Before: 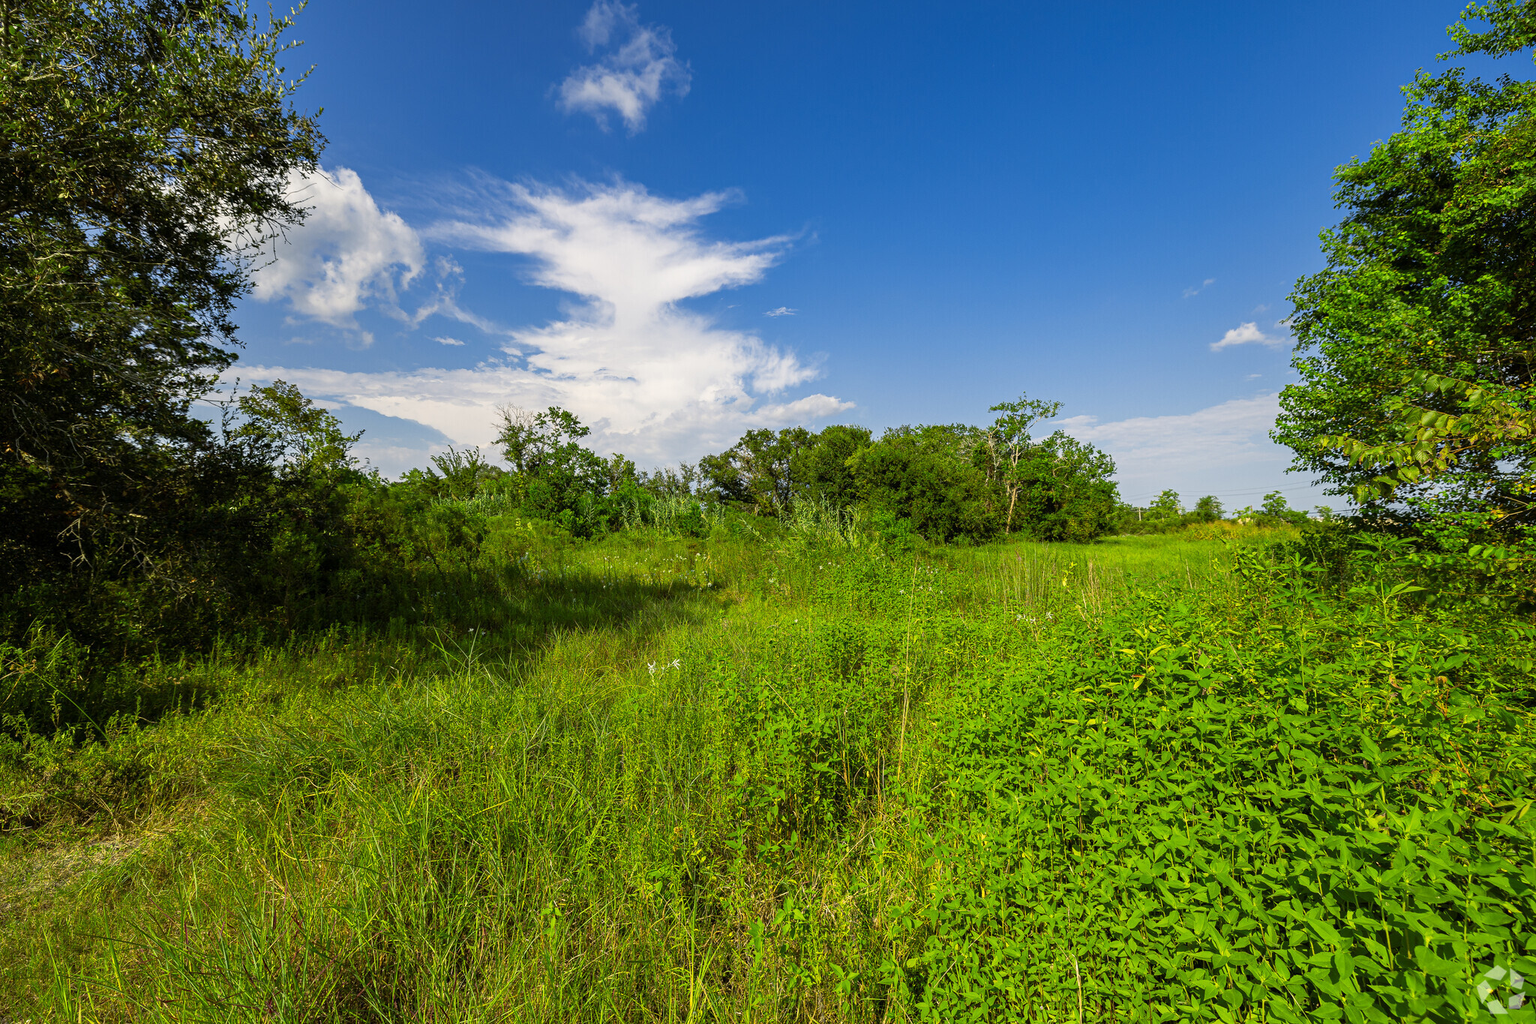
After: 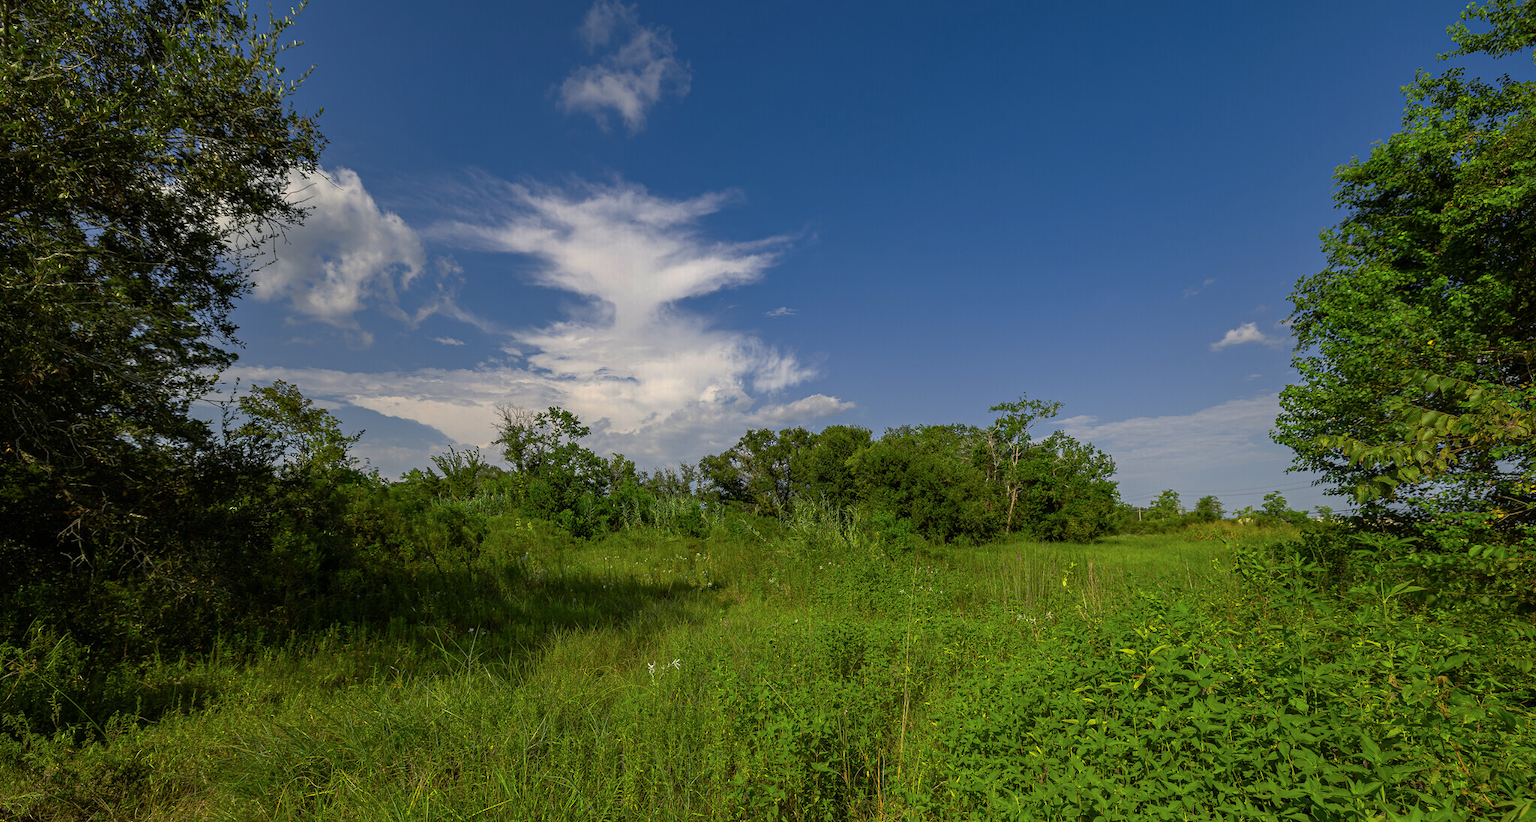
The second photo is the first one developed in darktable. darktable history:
crop: bottom 19.573%
base curve: curves: ch0 [(0, 0) (0.826, 0.587) (1, 1)], preserve colors none
